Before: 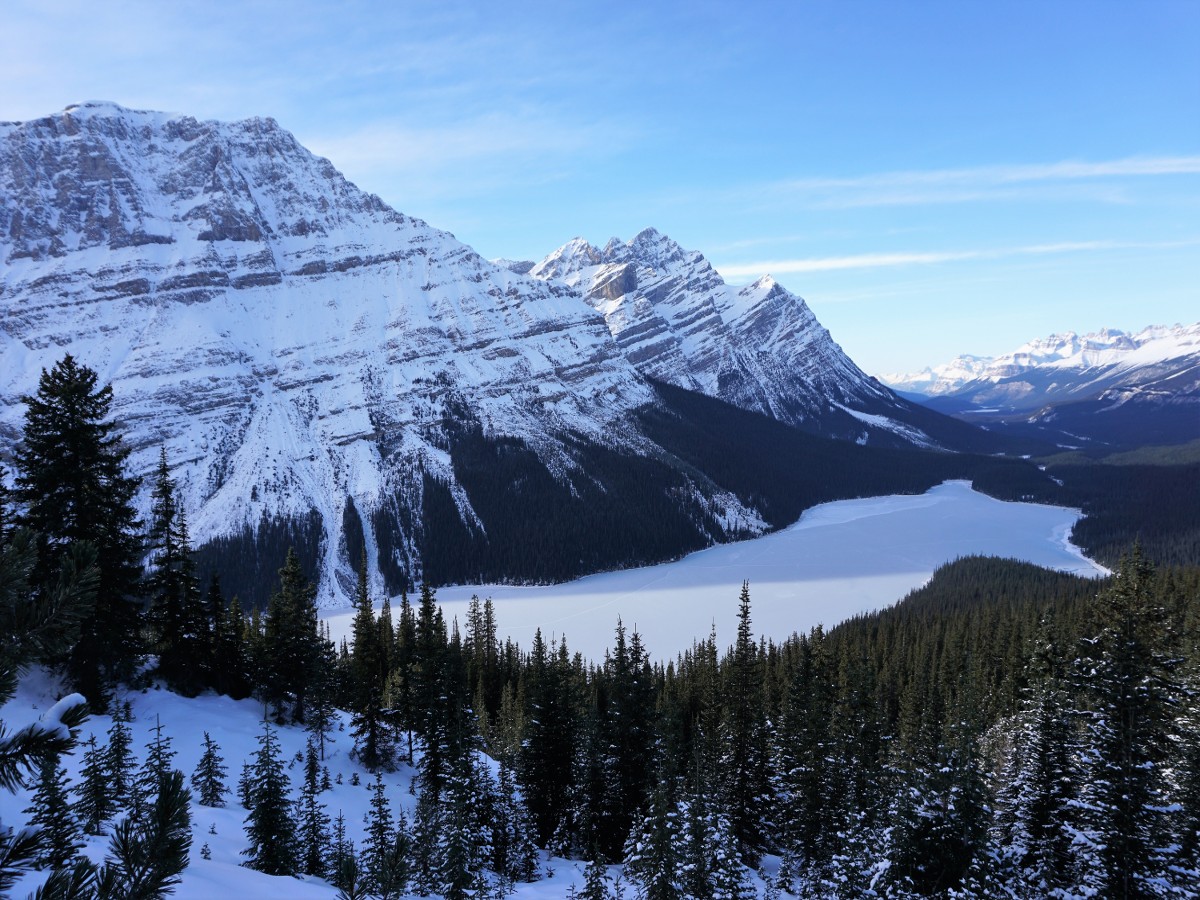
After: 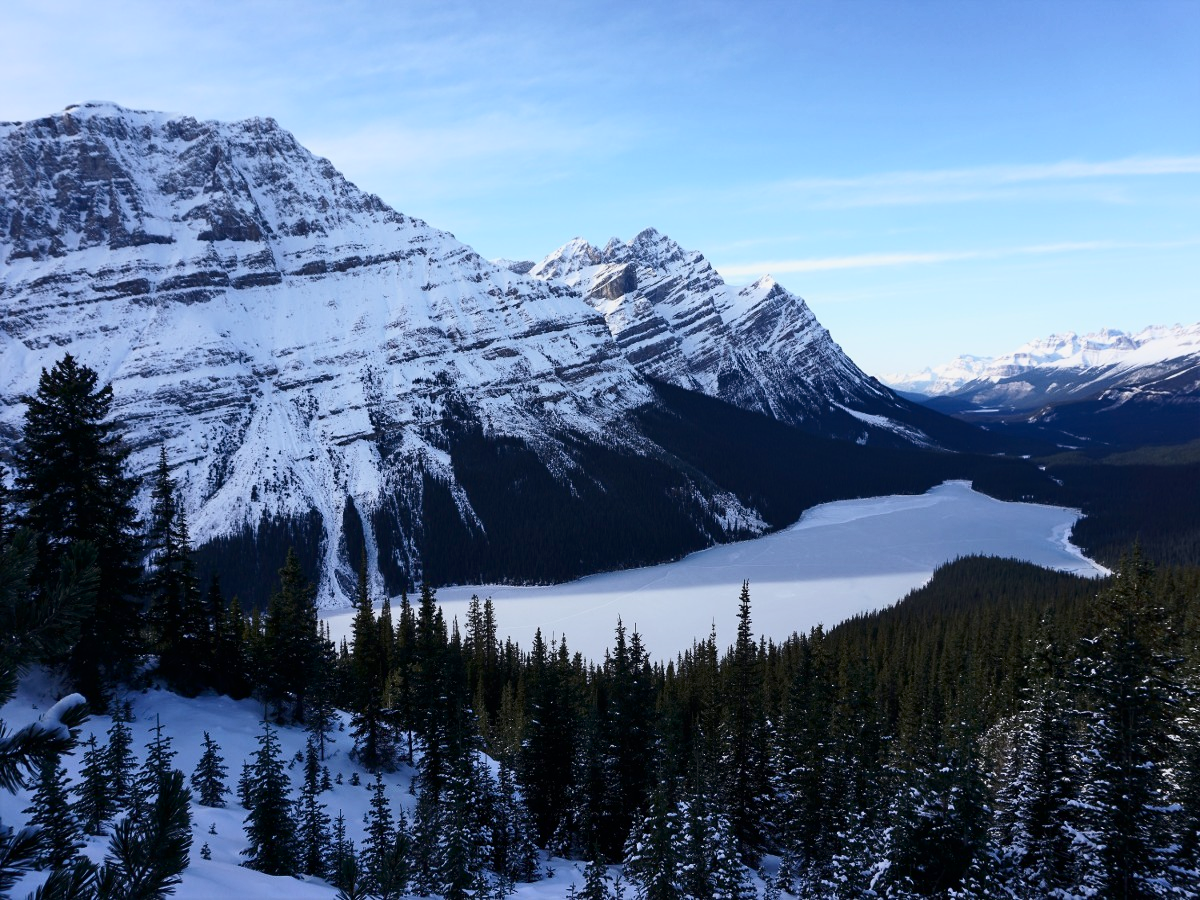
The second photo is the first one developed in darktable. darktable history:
contrast brightness saturation: contrast 0.298
tone equalizer: -8 EV 0.28 EV, -7 EV 0.394 EV, -6 EV 0.407 EV, -5 EV 0.242 EV, -3 EV -0.282 EV, -2 EV -0.423 EV, -1 EV -0.415 EV, +0 EV -0.251 EV, mask exposure compensation -0.497 EV
